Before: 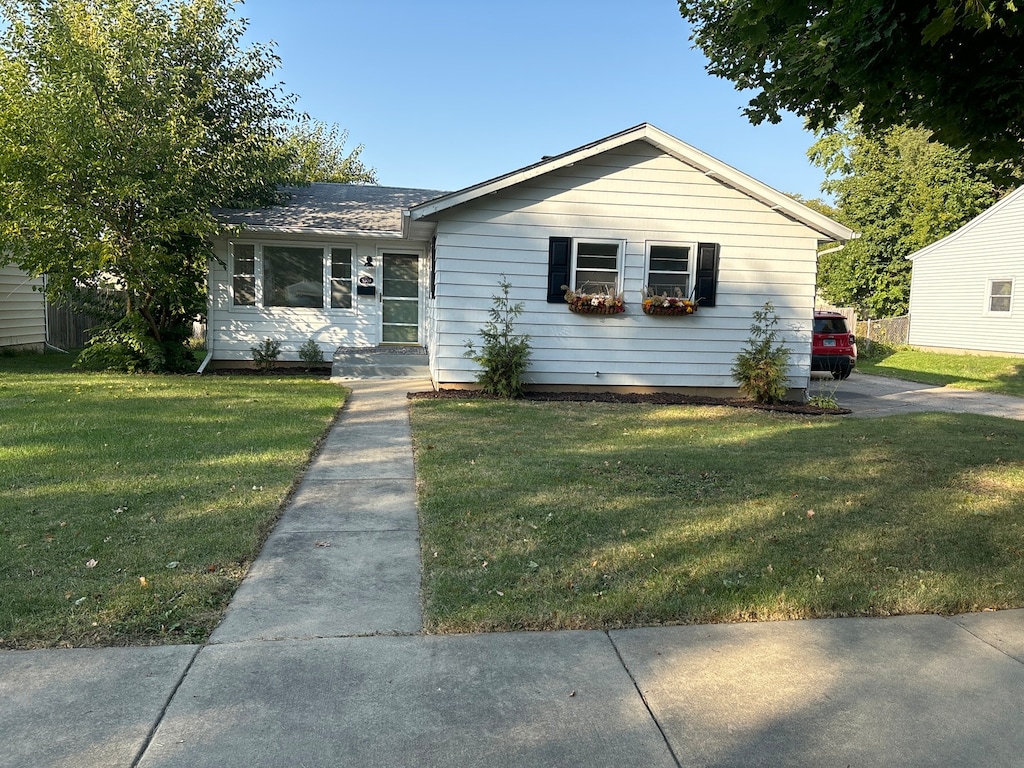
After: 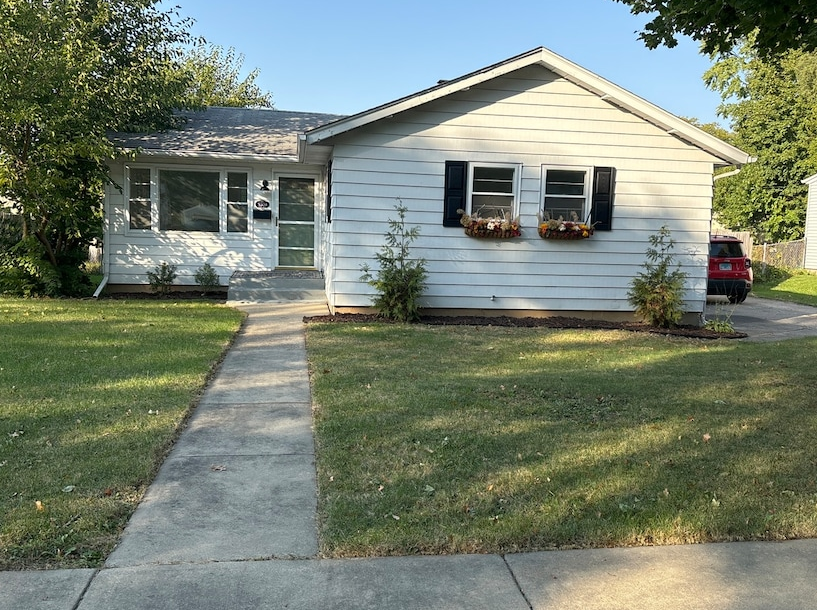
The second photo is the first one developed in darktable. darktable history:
crop and rotate: left 10.229%, top 10.003%, right 9.944%, bottom 10.444%
